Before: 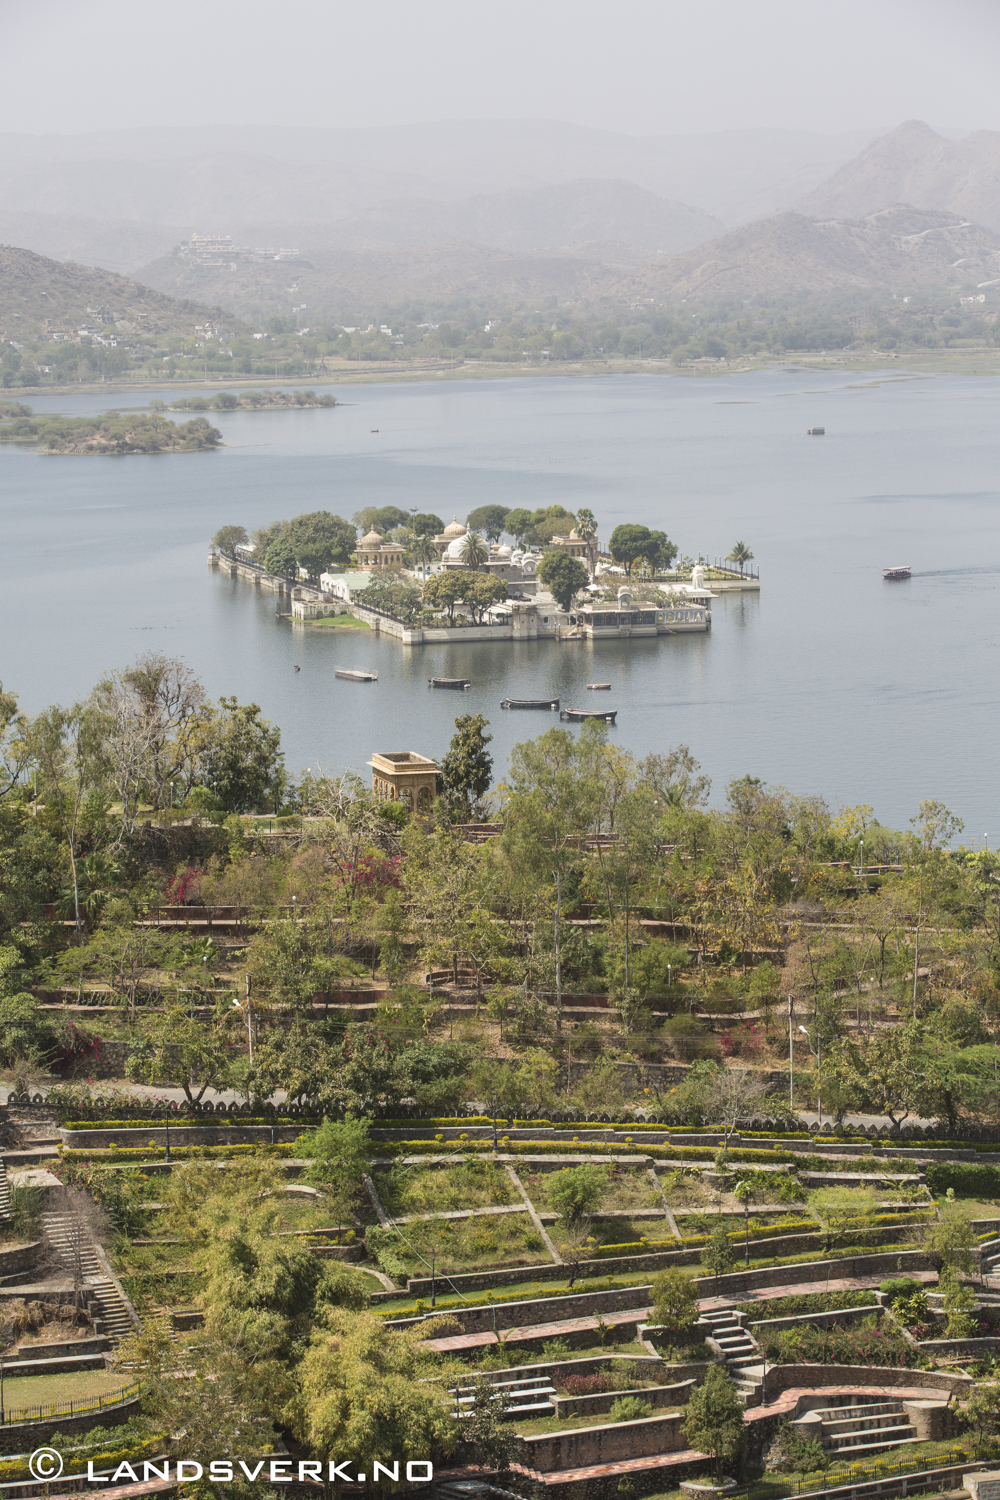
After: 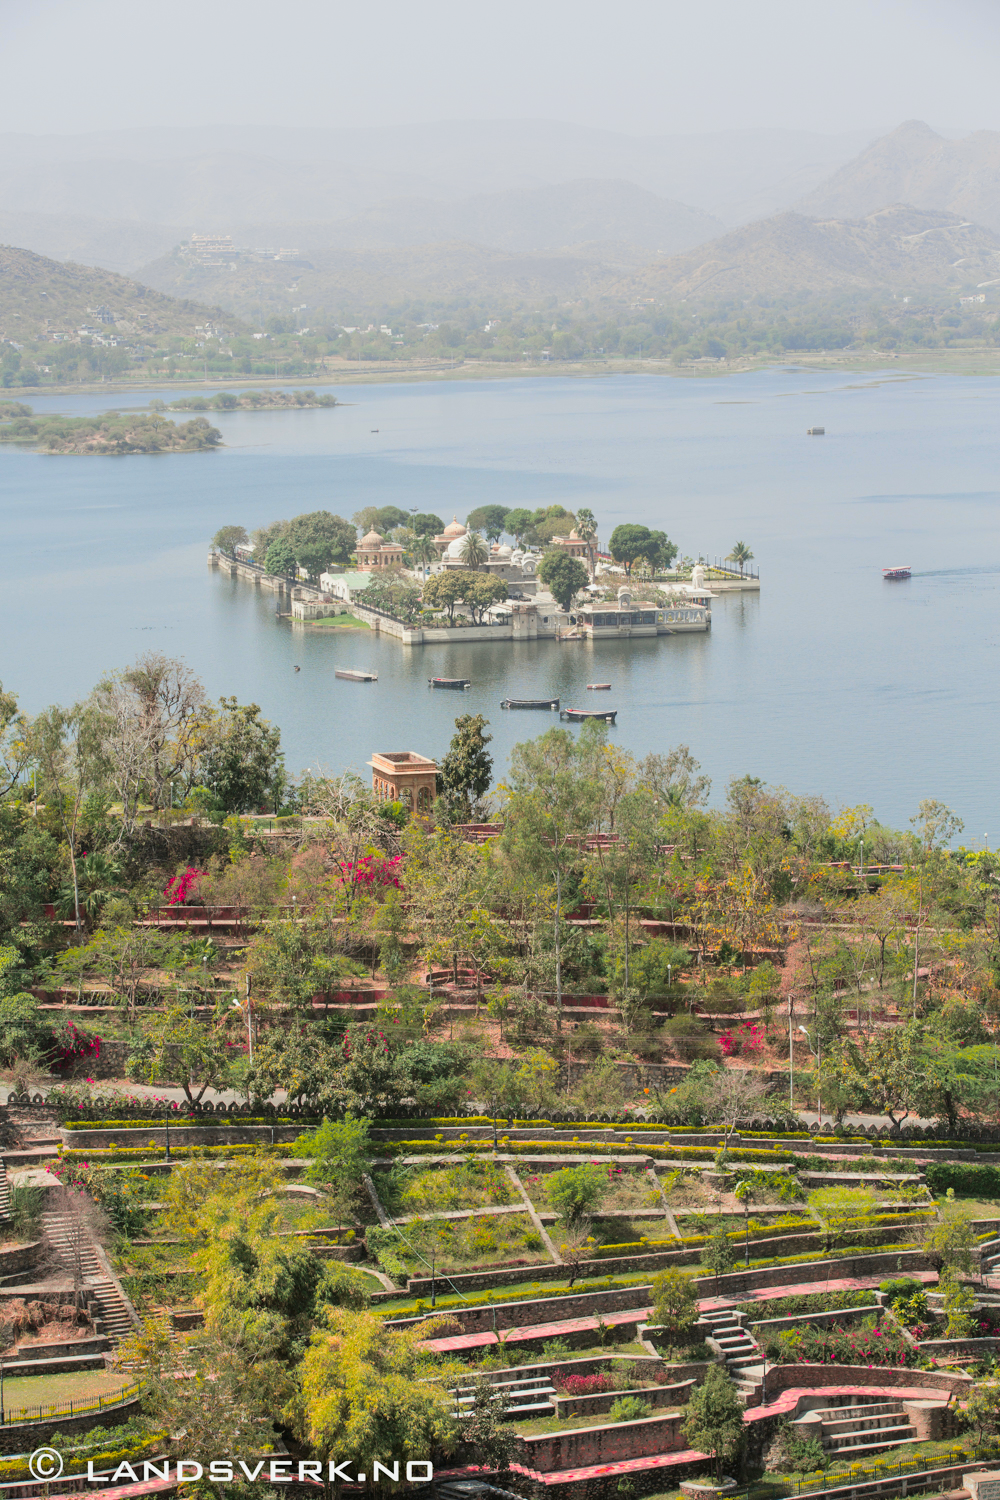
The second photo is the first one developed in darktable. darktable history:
tone curve: curves: ch0 [(0, 0) (0.07, 0.052) (0.23, 0.254) (0.486, 0.53) (0.822, 0.825) (0.994, 0.955)]; ch1 [(0, 0) (0.226, 0.261) (0.379, 0.442) (0.469, 0.472) (0.495, 0.495) (0.514, 0.504) (0.561, 0.568) (0.59, 0.612) (1, 1)]; ch2 [(0, 0) (0.269, 0.299) (0.459, 0.441) (0.498, 0.499) (0.523, 0.52) (0.586, 0.569) (0.635, 0.617) (0.659, 0.681) (0.718, 0.764) (1, 1)], color space Lab, independent channels, preserve colors none
color contrast: green-magenta contrast 1.73, blue-yellow contrast 1.15
